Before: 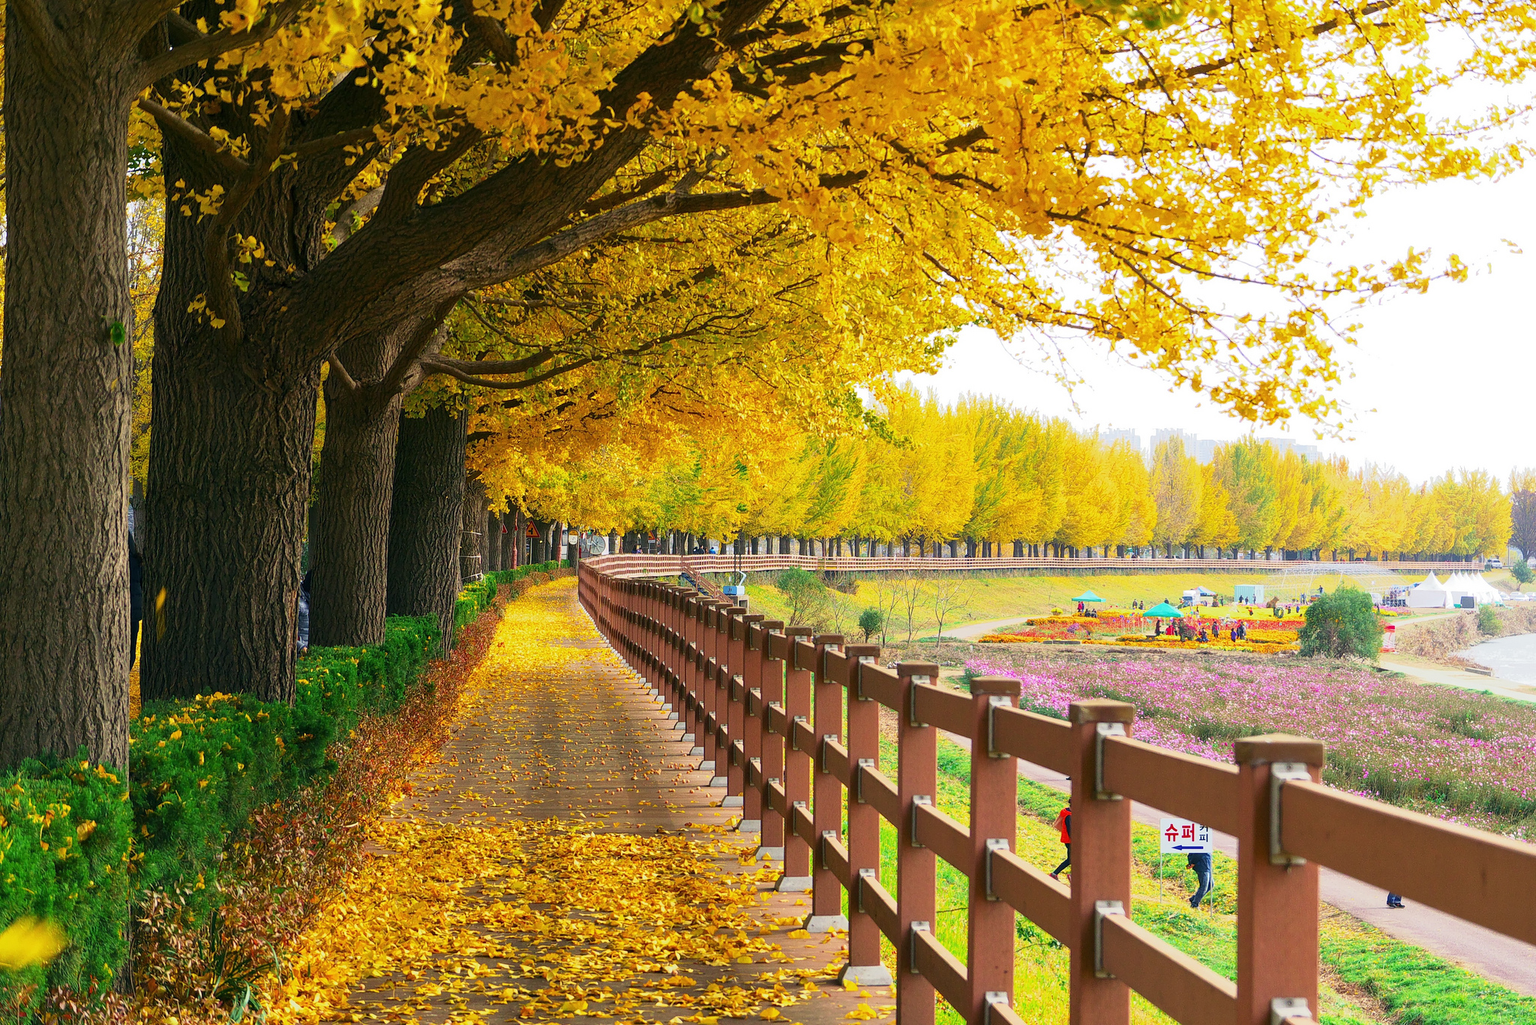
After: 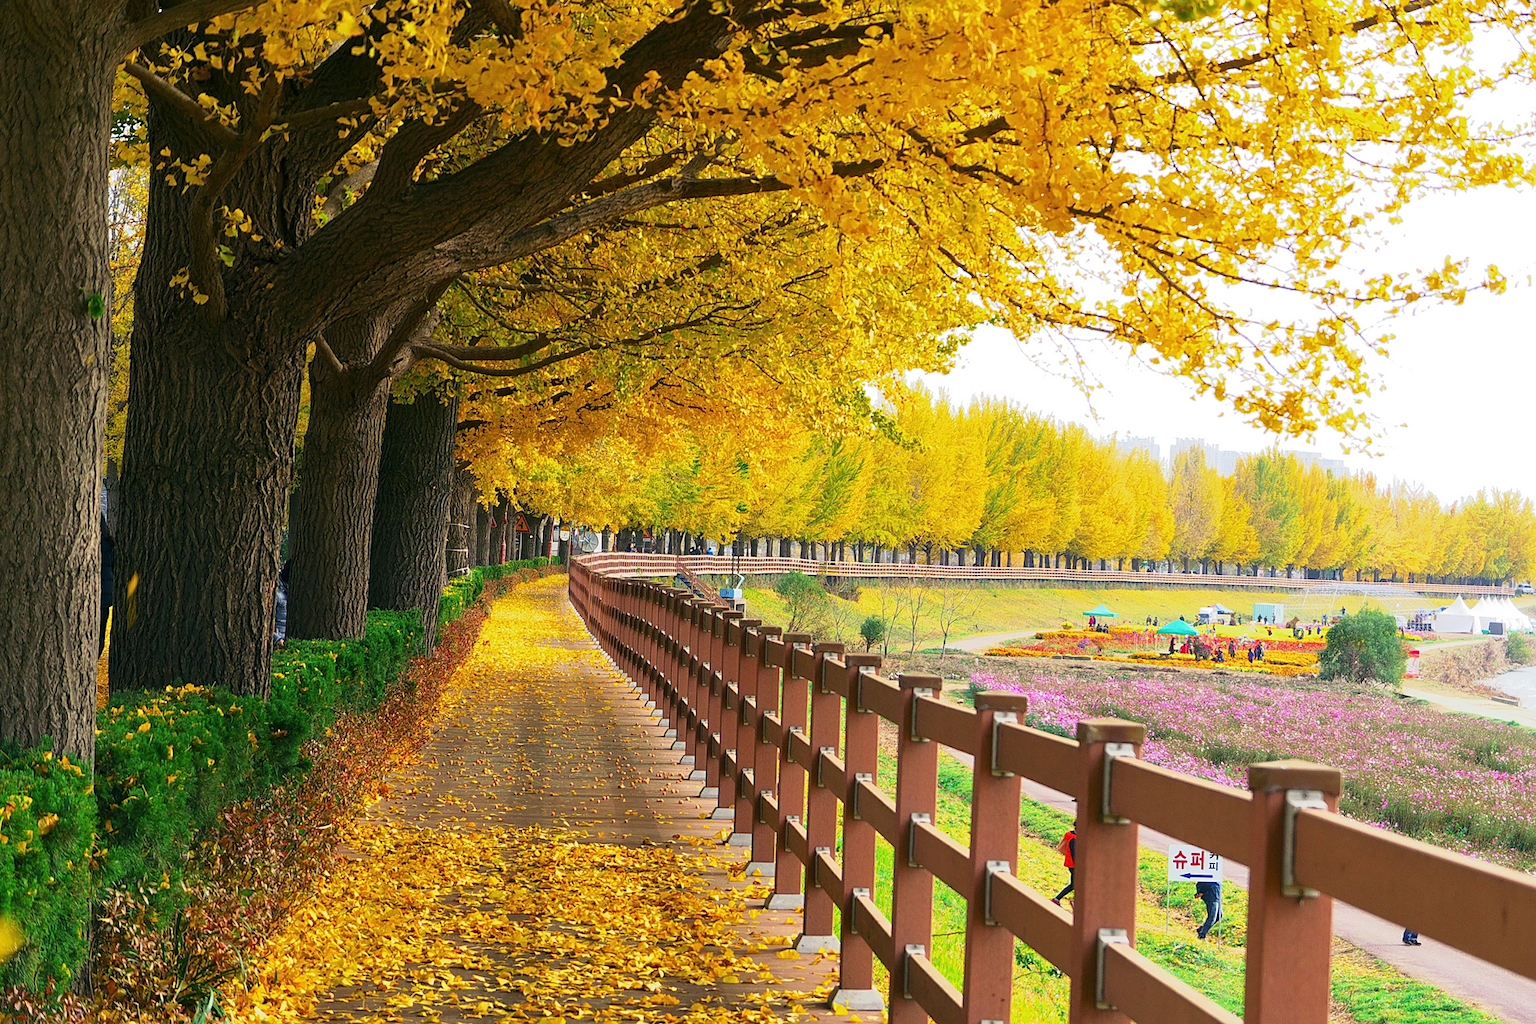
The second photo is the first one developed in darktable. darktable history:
sharpen: amount 0.2
tone equalizer: -7 EV 0.13 EV, smoothing diameter 25%, edges refinement/feathering 10, preserve details guided filter
crop and rotate: angle -1.69°
